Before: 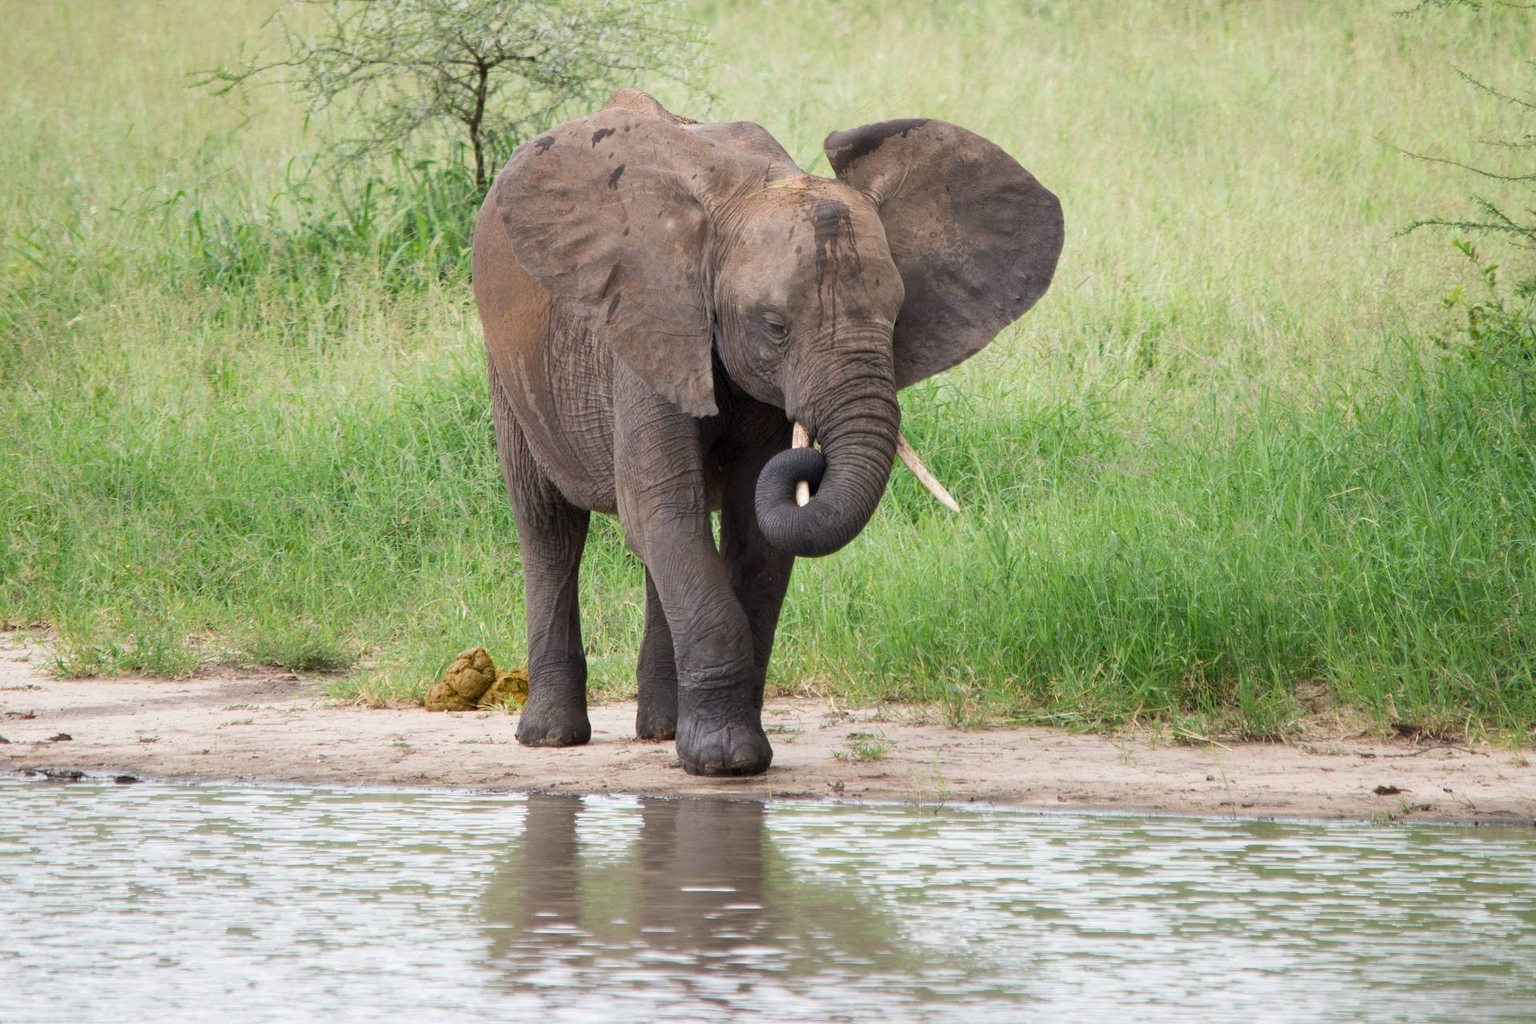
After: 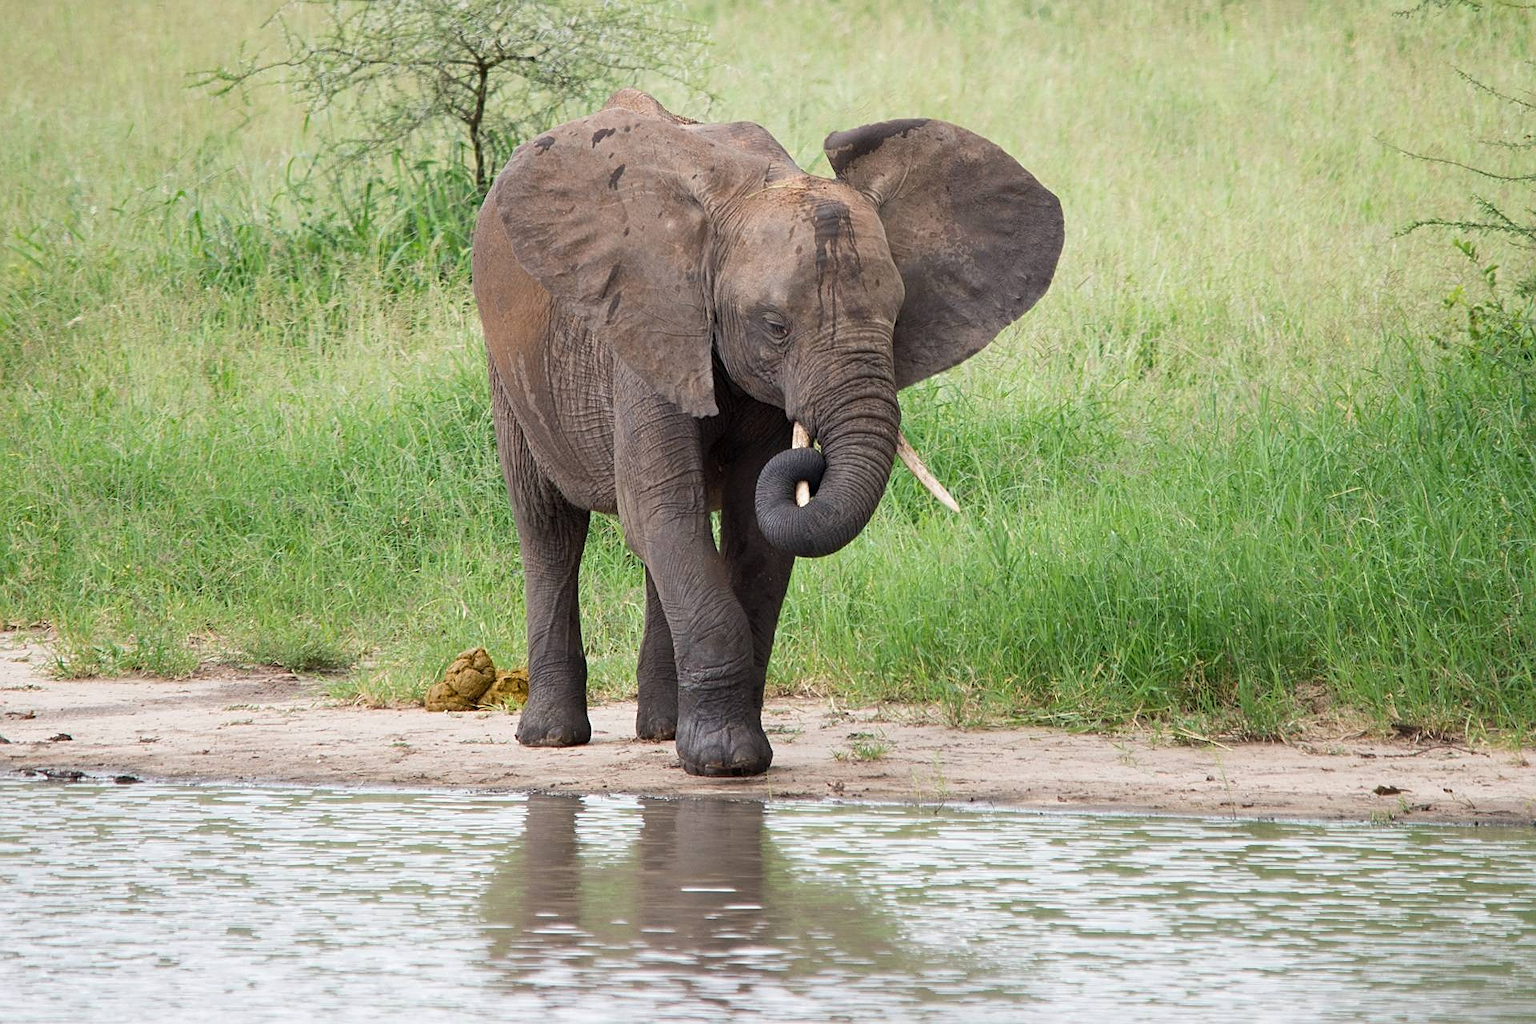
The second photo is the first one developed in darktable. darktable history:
sharpen: on, module defaults
color correction: highlights a* -0.314, highlights b* -0.128
